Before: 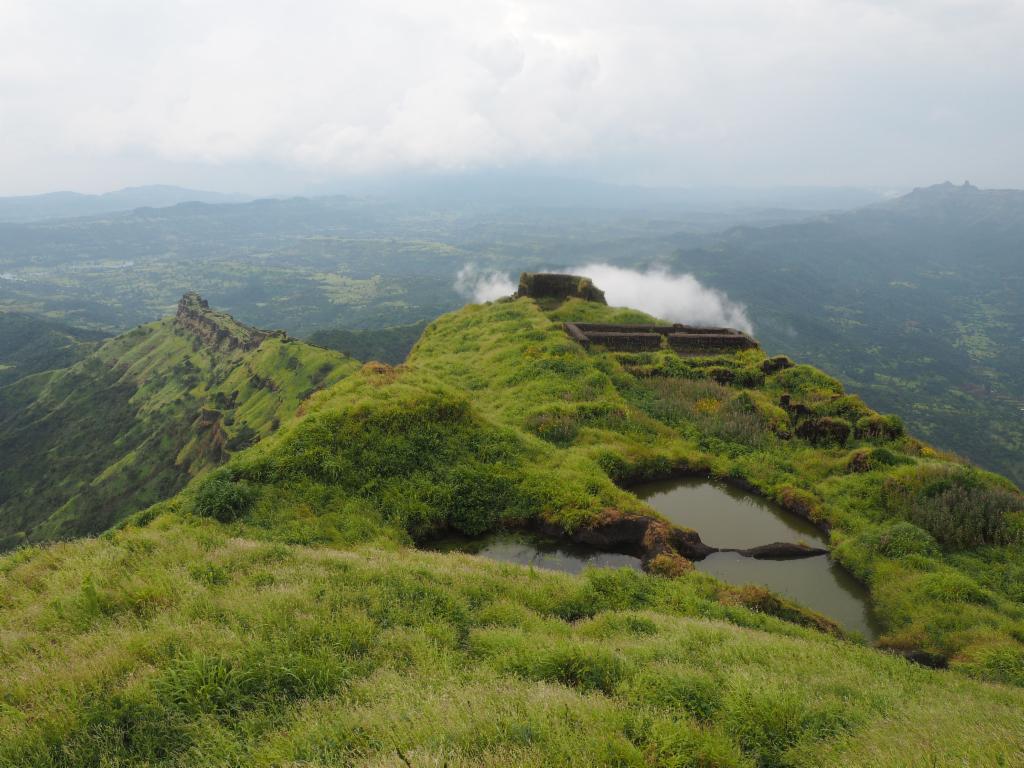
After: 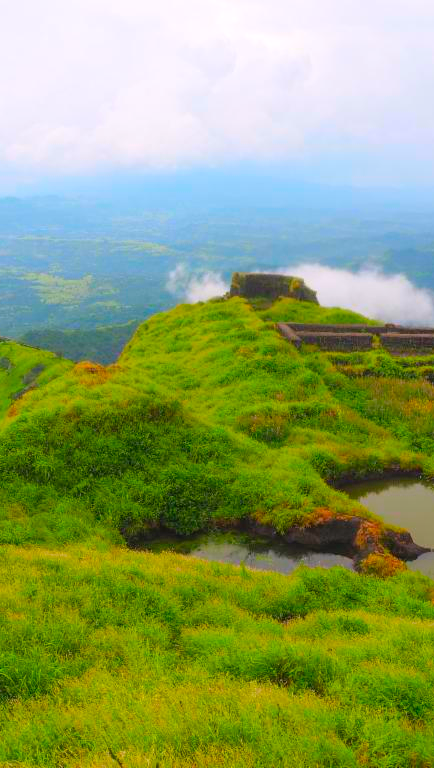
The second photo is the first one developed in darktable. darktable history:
local contrast: detail 109%
contrast brightness saturation: brightness 0.145
exposure: compensate exposure bias true, compensate highlight preservation false
crop: left 28.132%, right 29.413%
color correction: highlights a* 1.67, highlights b* -1.84, saturation 2.52
